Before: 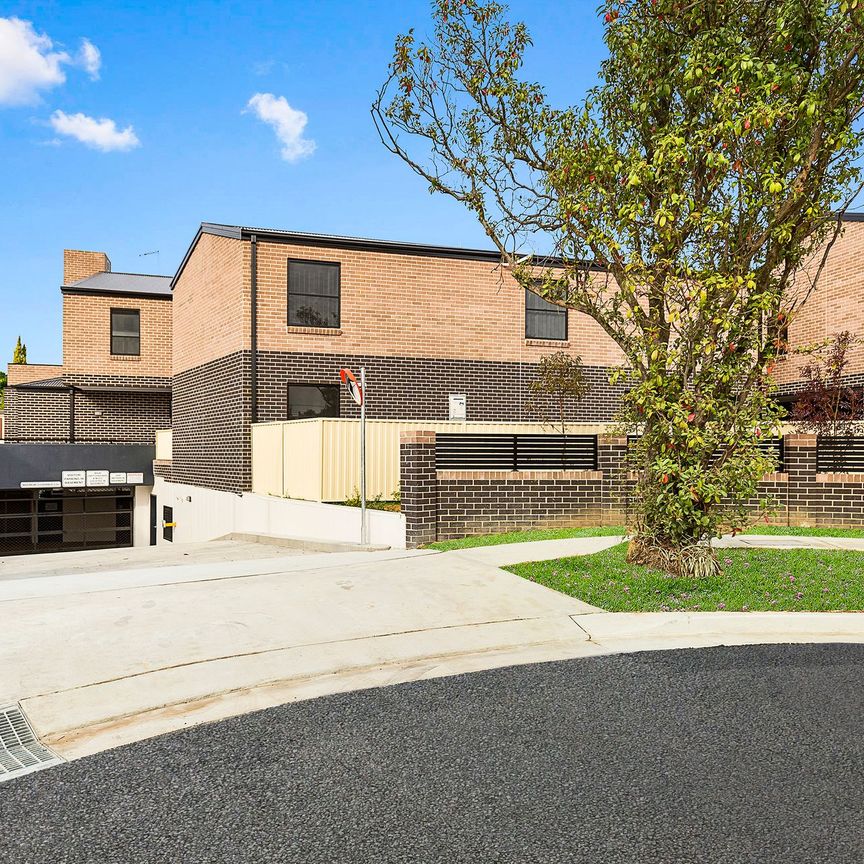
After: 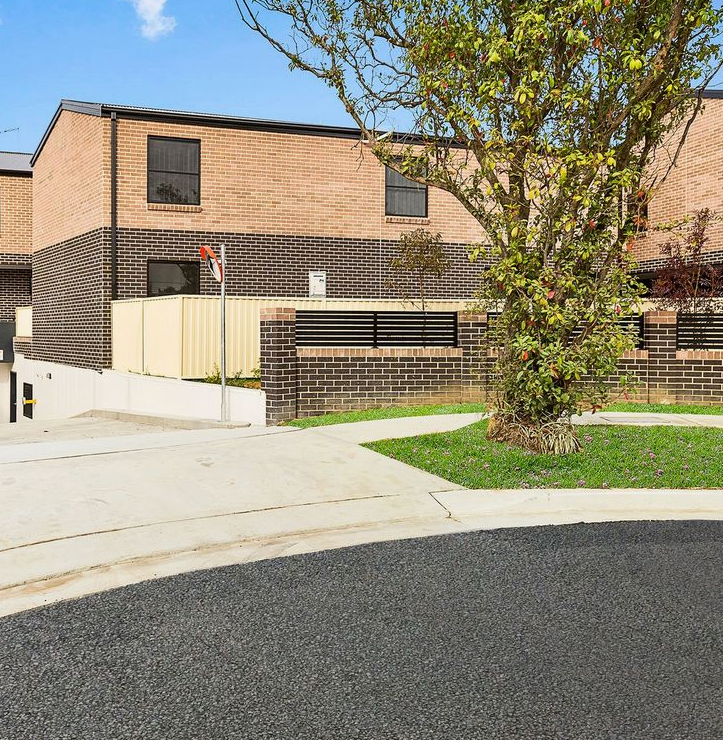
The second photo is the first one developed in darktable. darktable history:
exposure: exposure -0.064 EV, compensate highlight preservation false
crop: left 16.315%, top 14.246%
